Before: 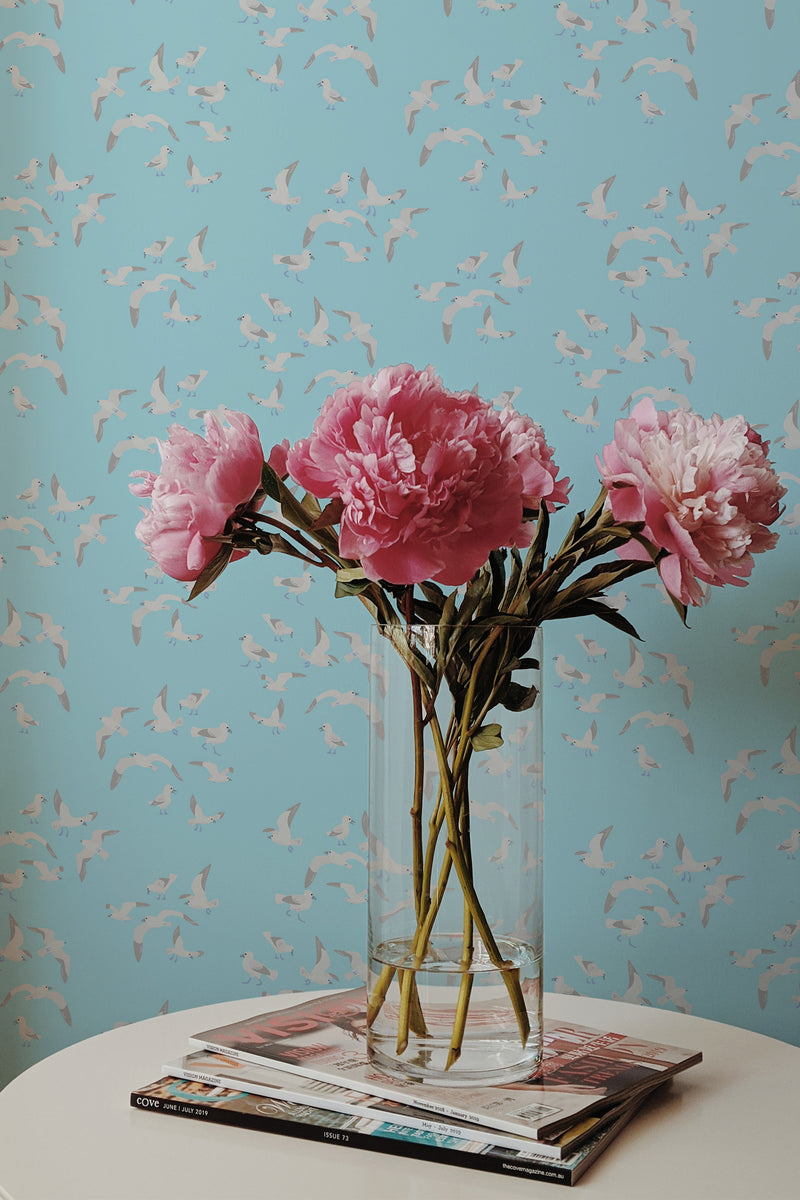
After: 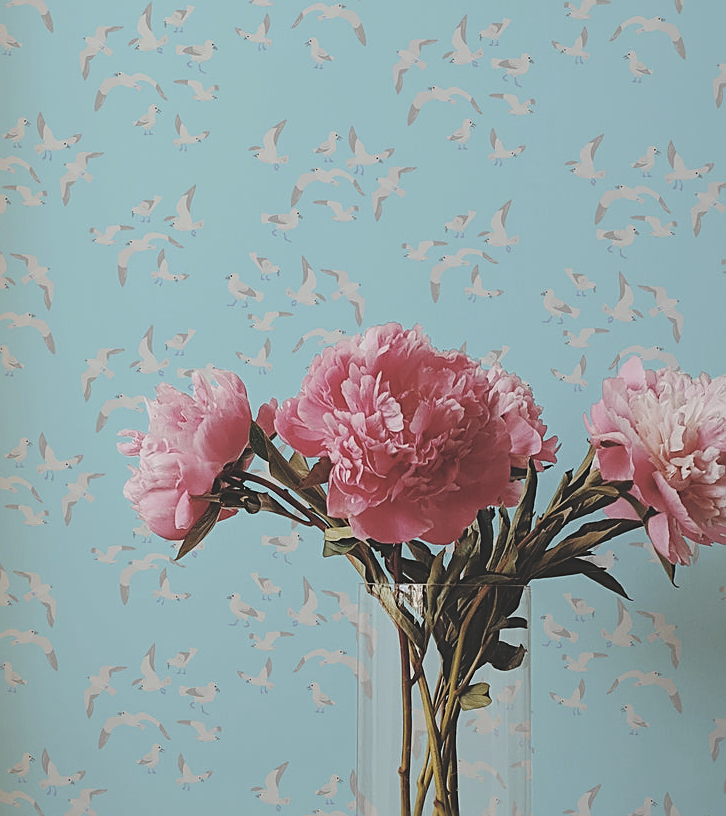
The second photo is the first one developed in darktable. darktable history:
exposure: black level correction -0.015, exposure -0.525 EV, compensate exposure bias true, compensate highlight preservation false
crop: left 1.601%, top 3.454%, right 7.559%, bottom 28.506%
sharpen: on, module defaults
contrast brightness saturation: contrast 0.138, brightness 0.221
